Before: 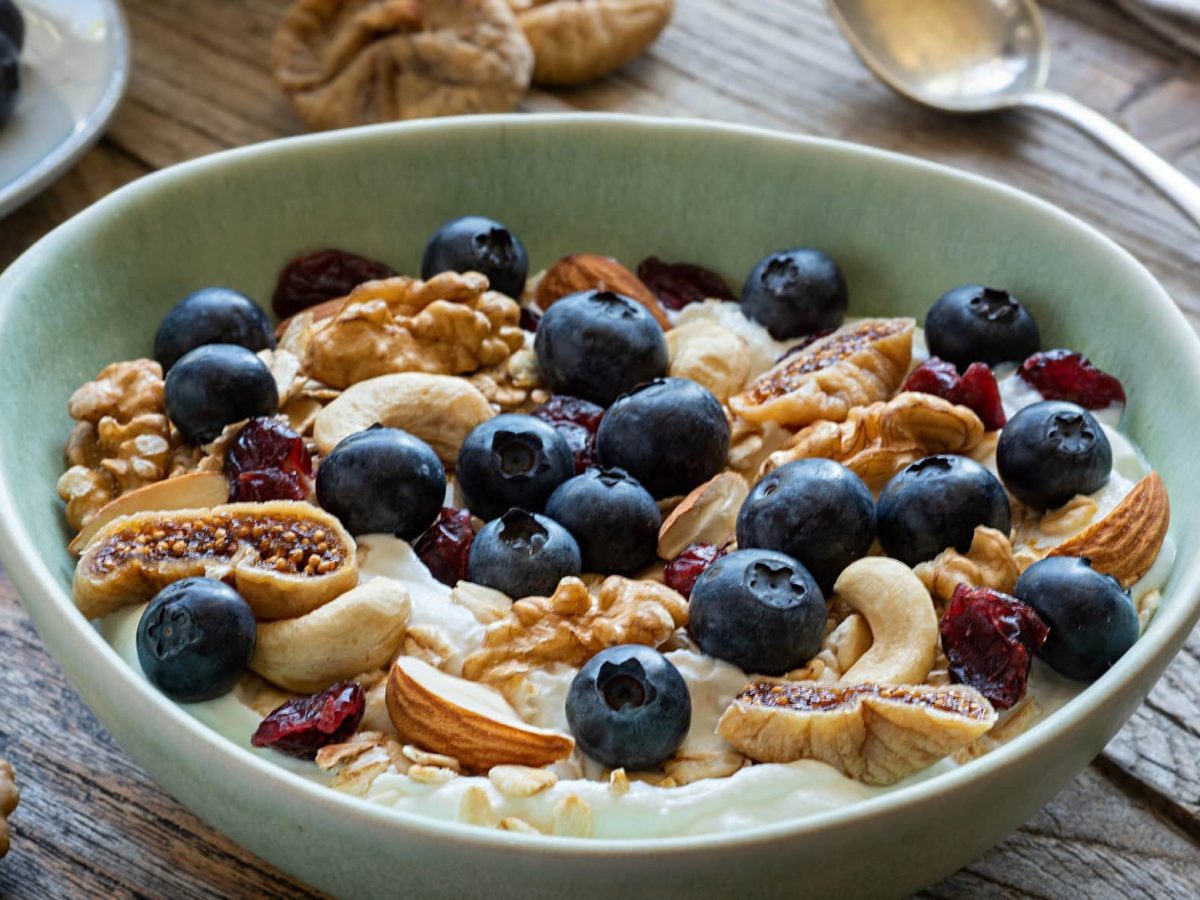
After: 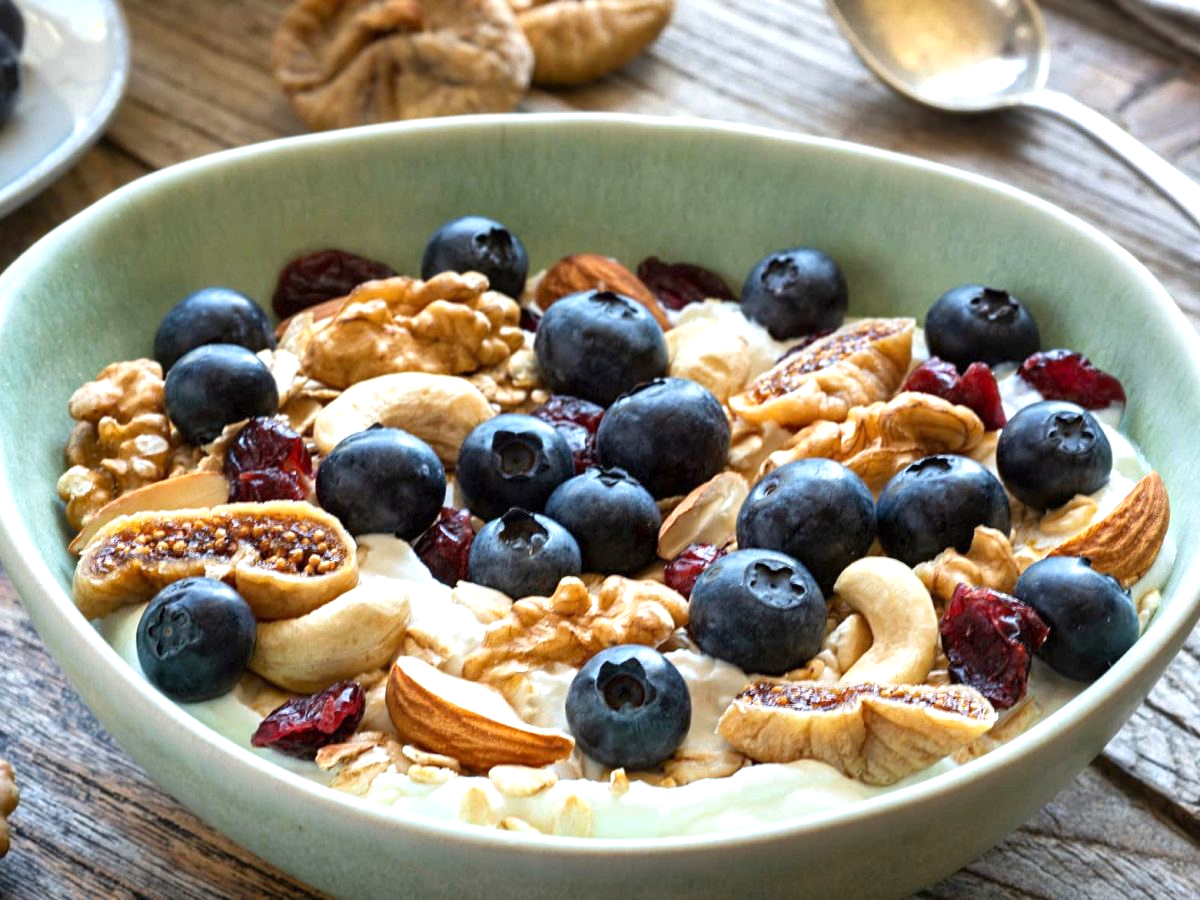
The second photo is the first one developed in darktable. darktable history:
exposure: exposure 0.663 EV, compensate exposure bias true, compensate highlight preservation false
shadows and highlights: shadows 49.19, highlights -42.73, soften with gaussian
